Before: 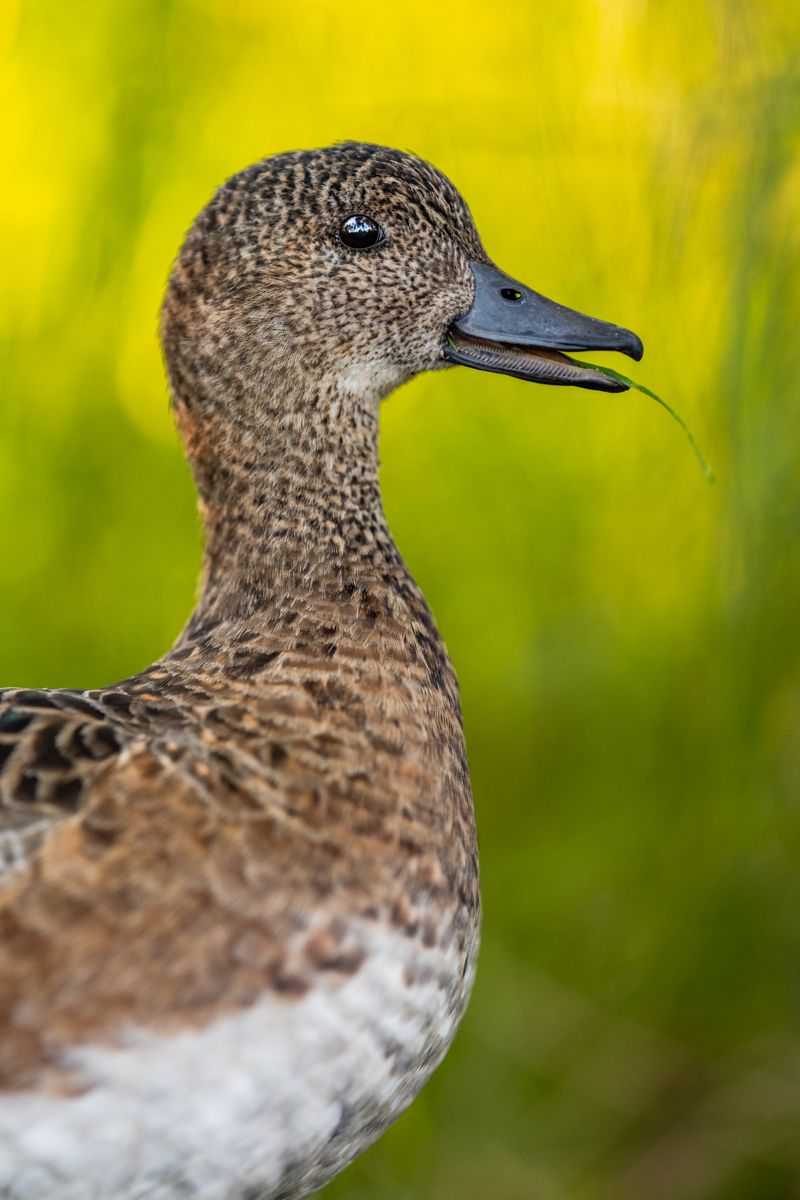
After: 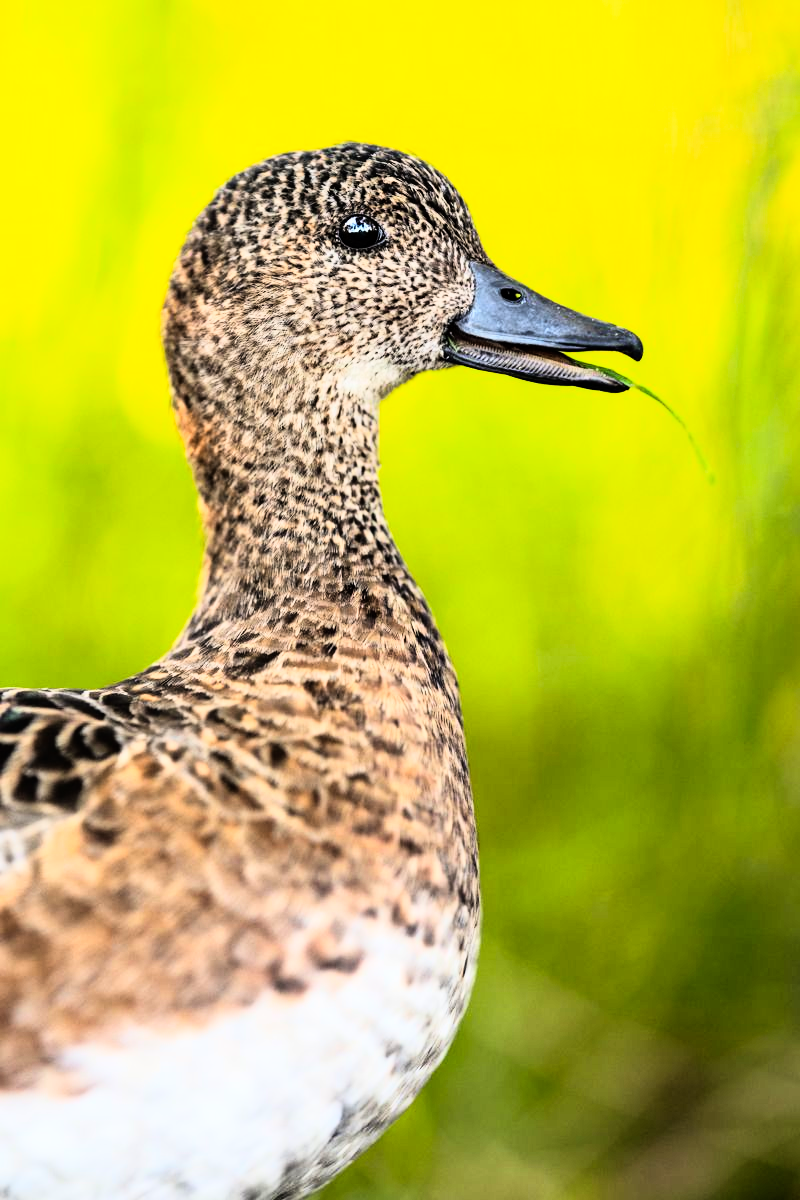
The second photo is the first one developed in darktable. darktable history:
vibrance: on, module defaults
rgb curve: curves: ch0 [(0, 0) (0.21, 0.15) (0.24, 0.21) (0.5, 0.75) (0.75, 0.96) (0.89, 0.99) (1, 1)]; ch1 [(0, 0.02) (0.21, 0.13) (0.25, 0.2) (0.5, 0.67) (0.75, 0.9) (0.89, 0.97) (1, 1)]; ch2 [(0, 0.02) (0.21, 0.13) (0.25, 0.2) (0.5, 0.67) (0.75, 0.9) (0.89, 0.97) (1, 1)], compensate middle gray true
